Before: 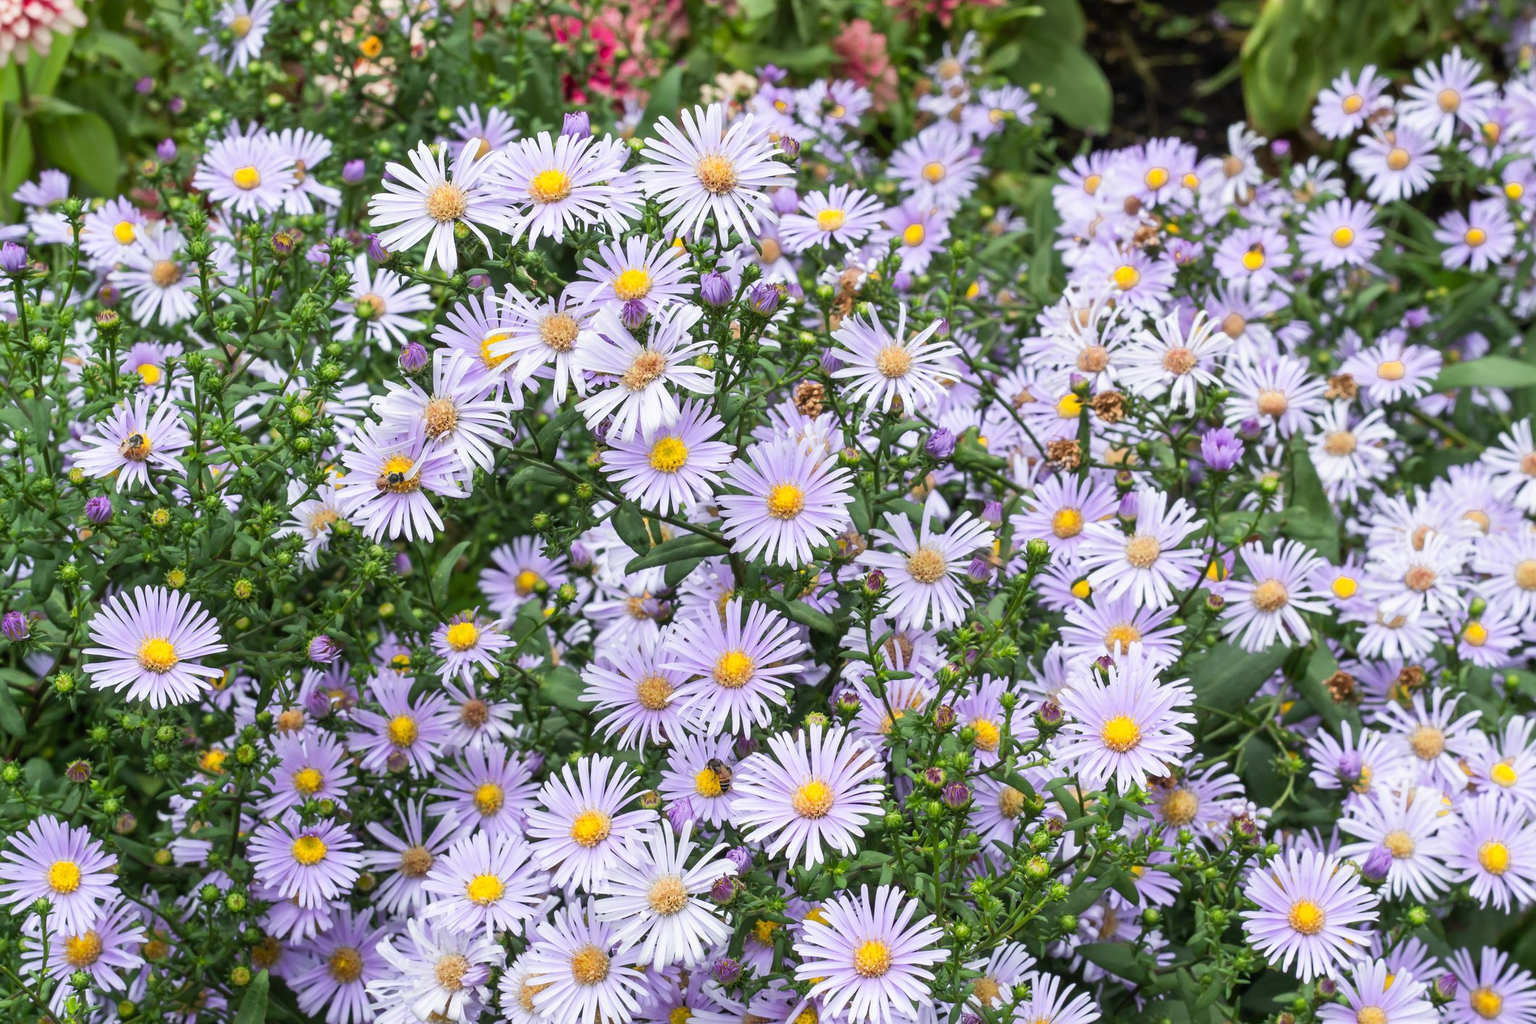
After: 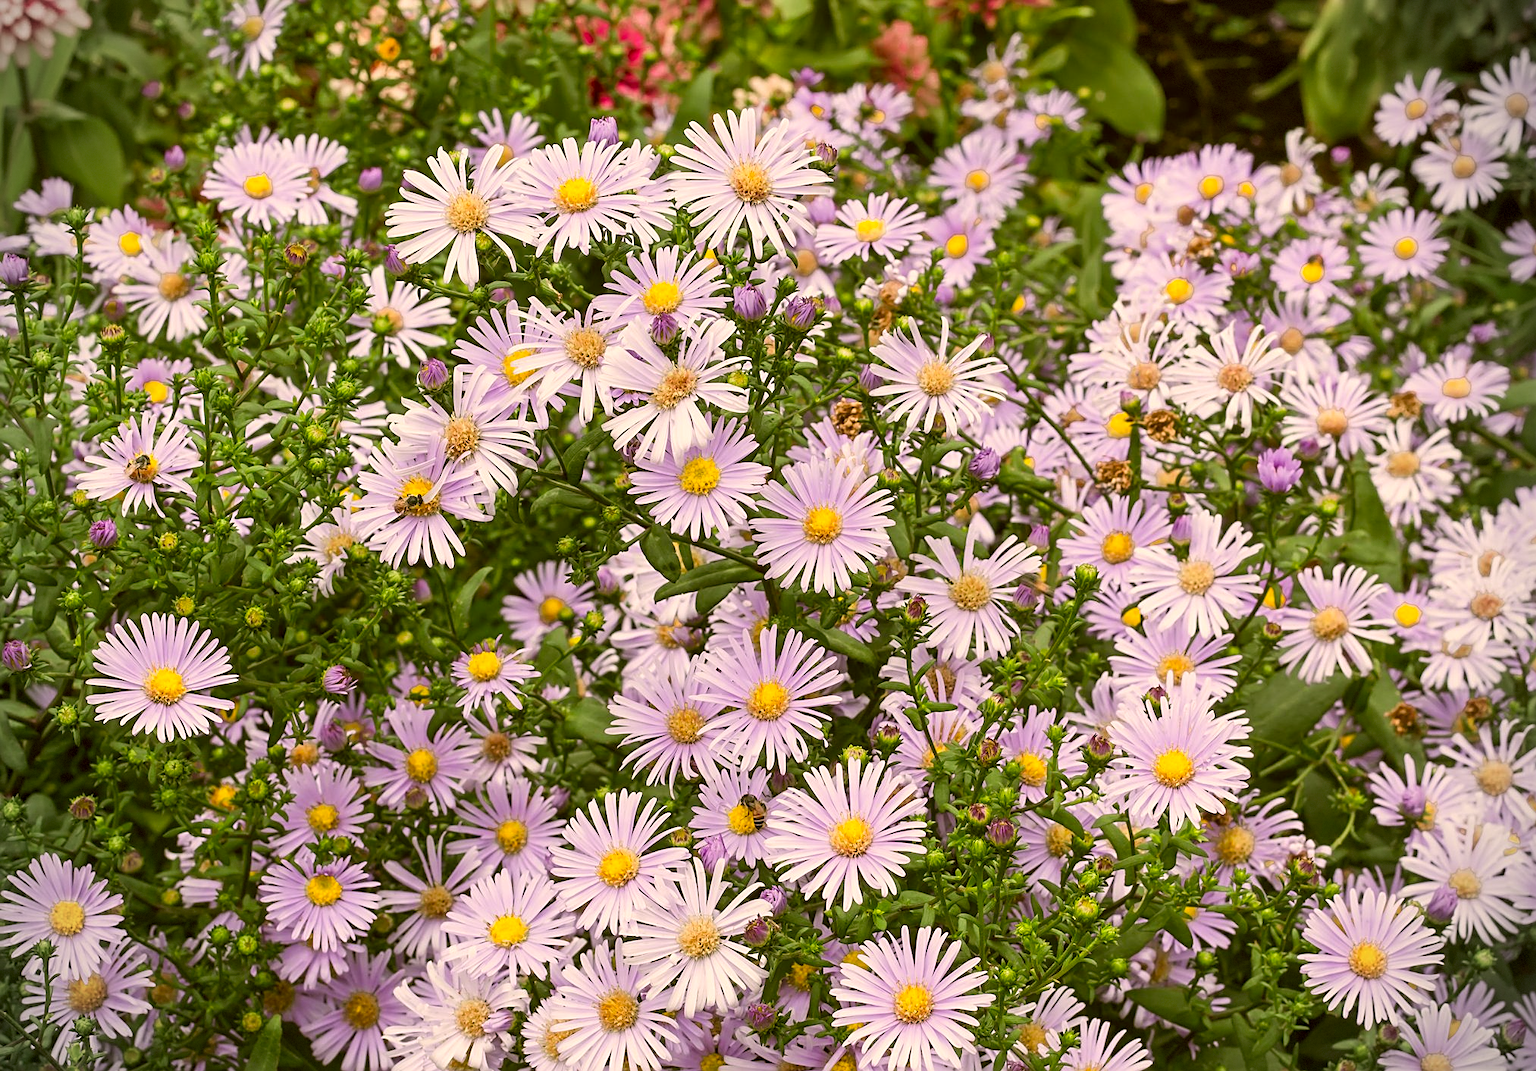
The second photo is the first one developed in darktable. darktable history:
color correction: highlights a* 8.73, highlights b* 15.19, shadows a* -0.378, shadows b* 27.21
crop: right 4.435%, bottom 0.047%
vignetting: center (-0.014, 0), dithering 8-bit output
sharpen: on, module defaults
